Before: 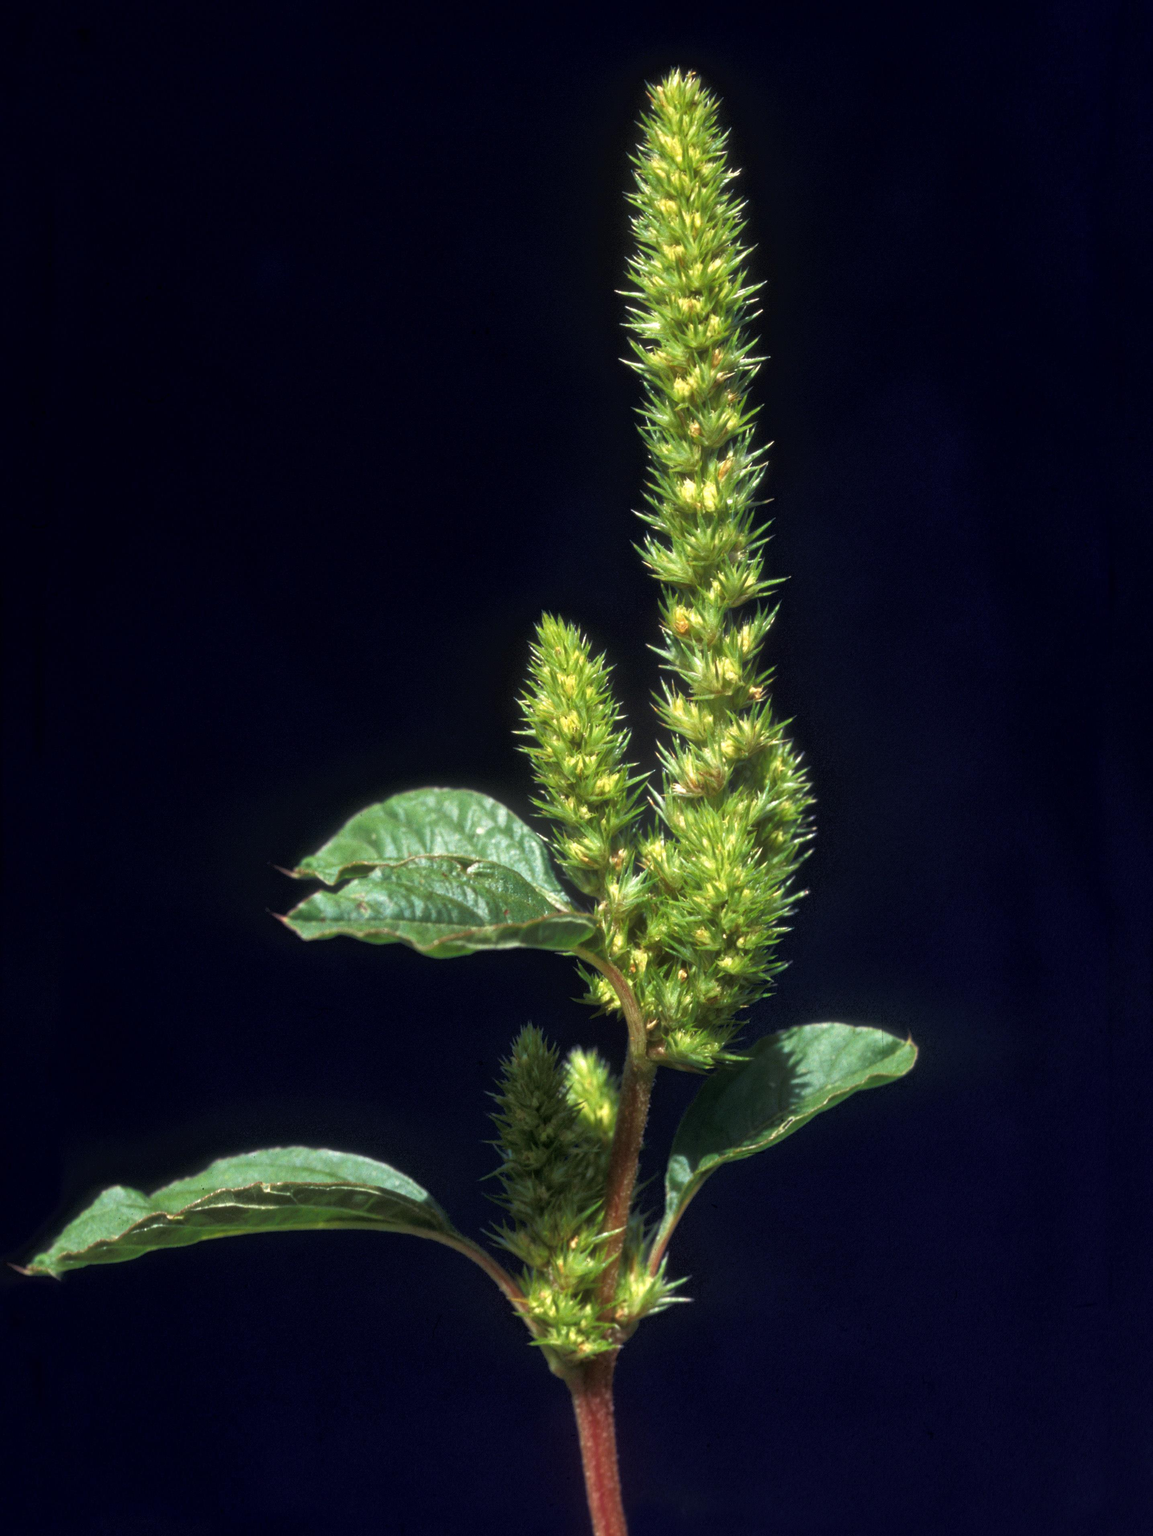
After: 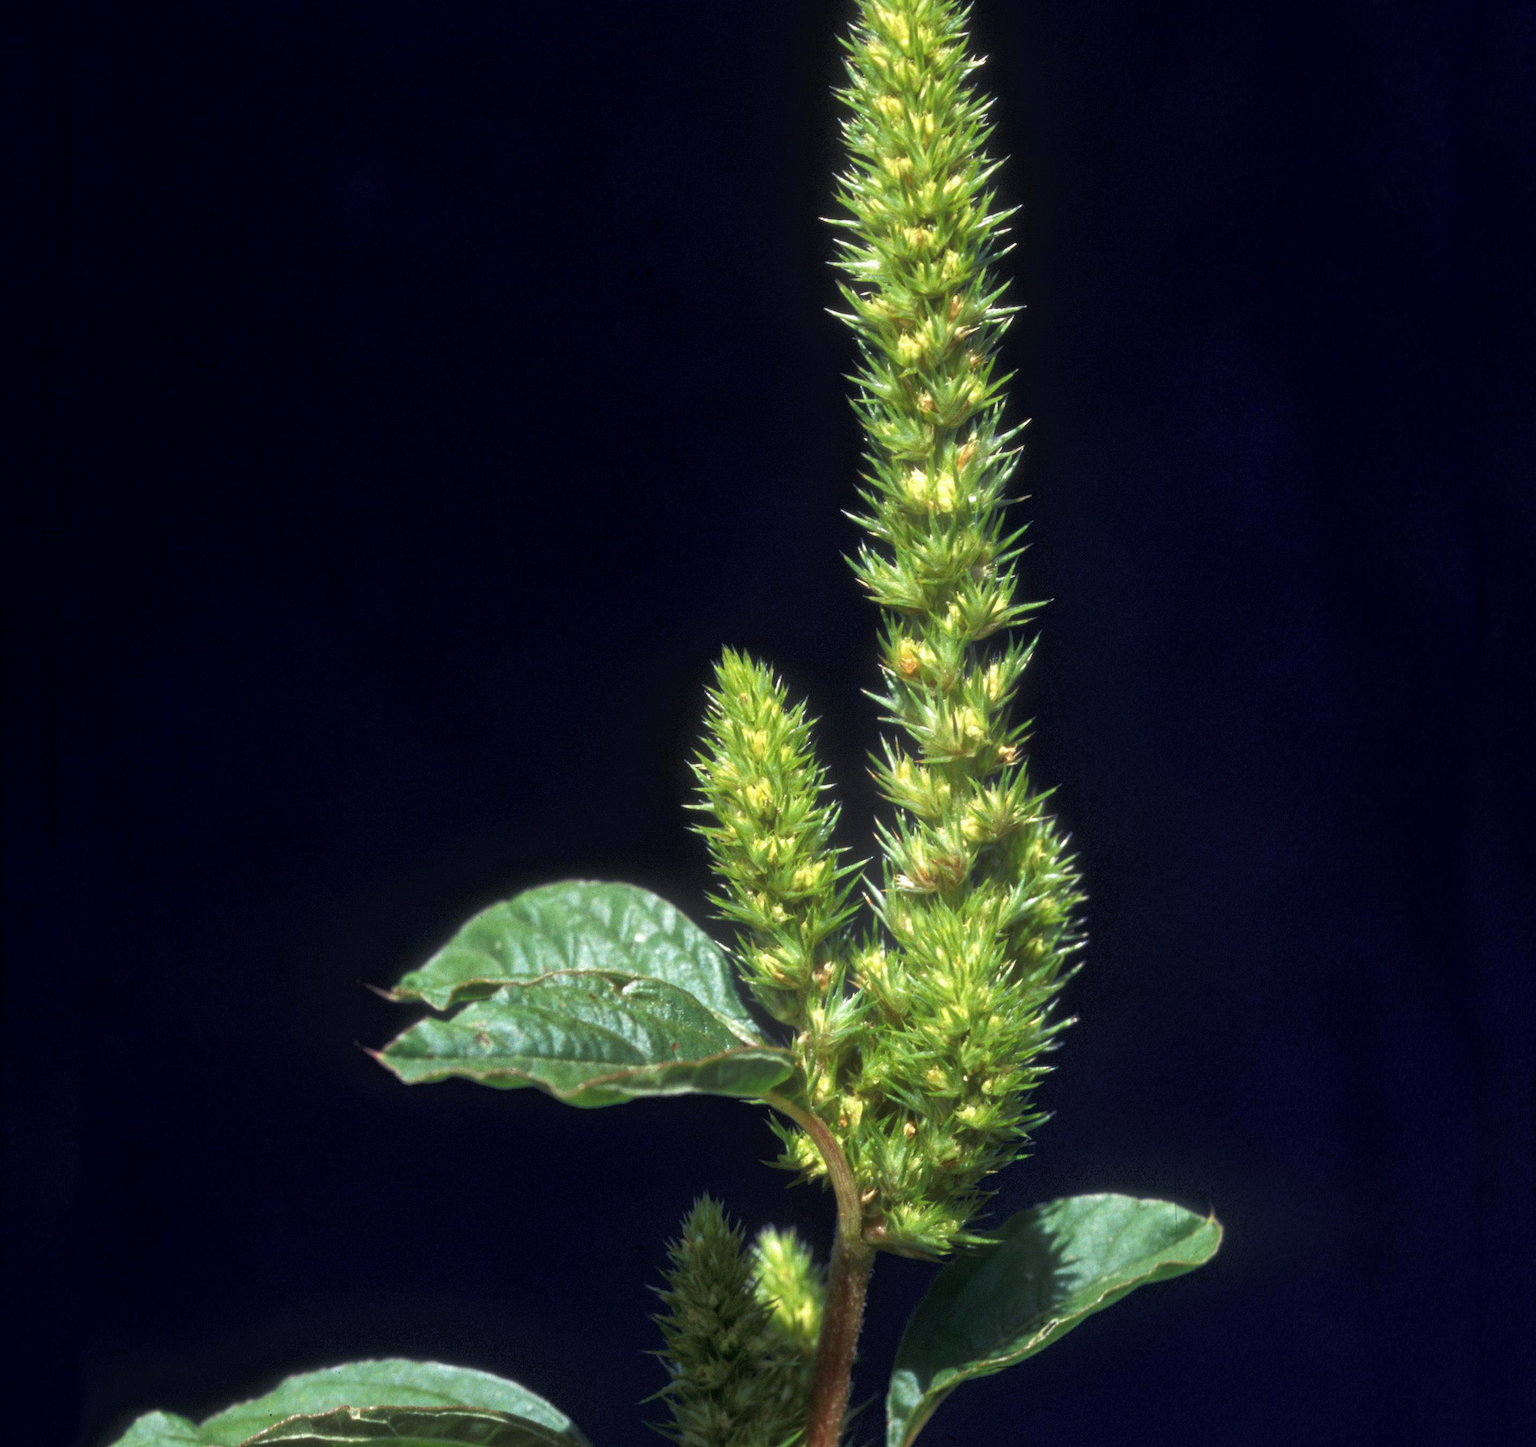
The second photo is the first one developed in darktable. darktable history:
bloom: size 9%, threshold 100%, strength 7%
white balance: red 0.984, blue 1.059
crop and rotate: top 8.293%, bottom 20.996%
